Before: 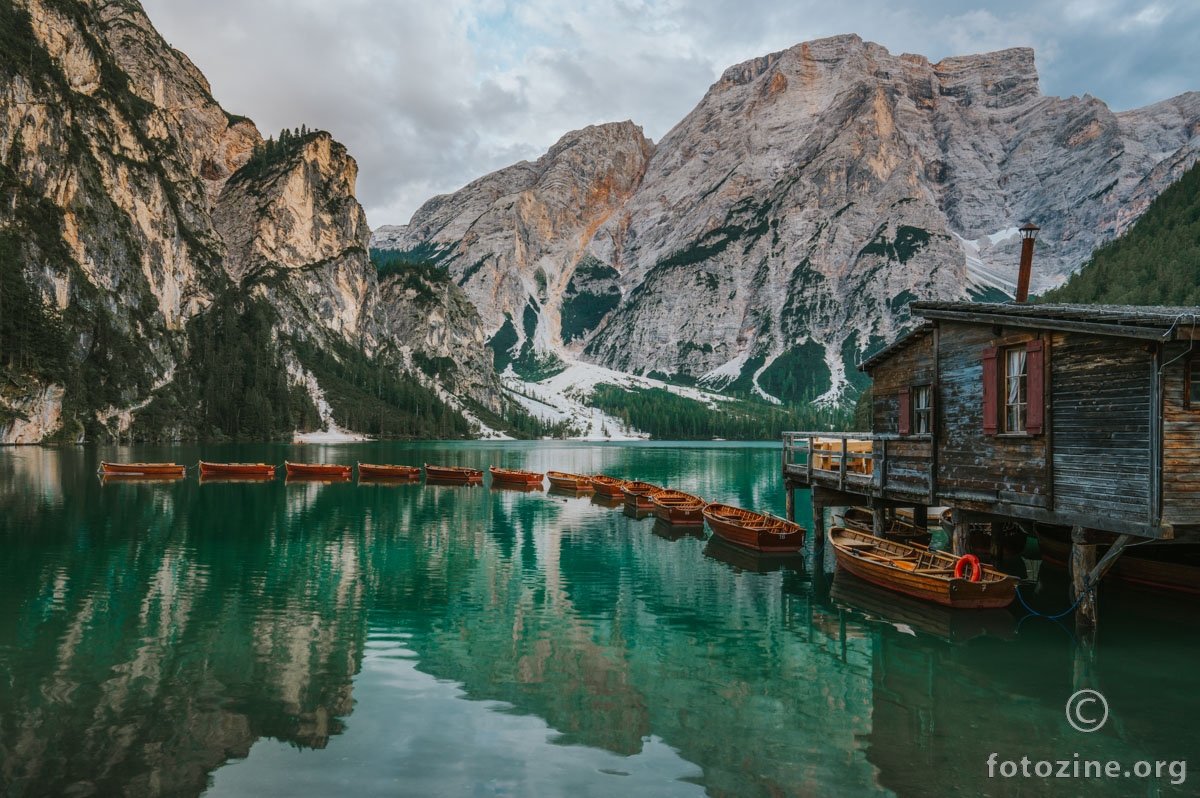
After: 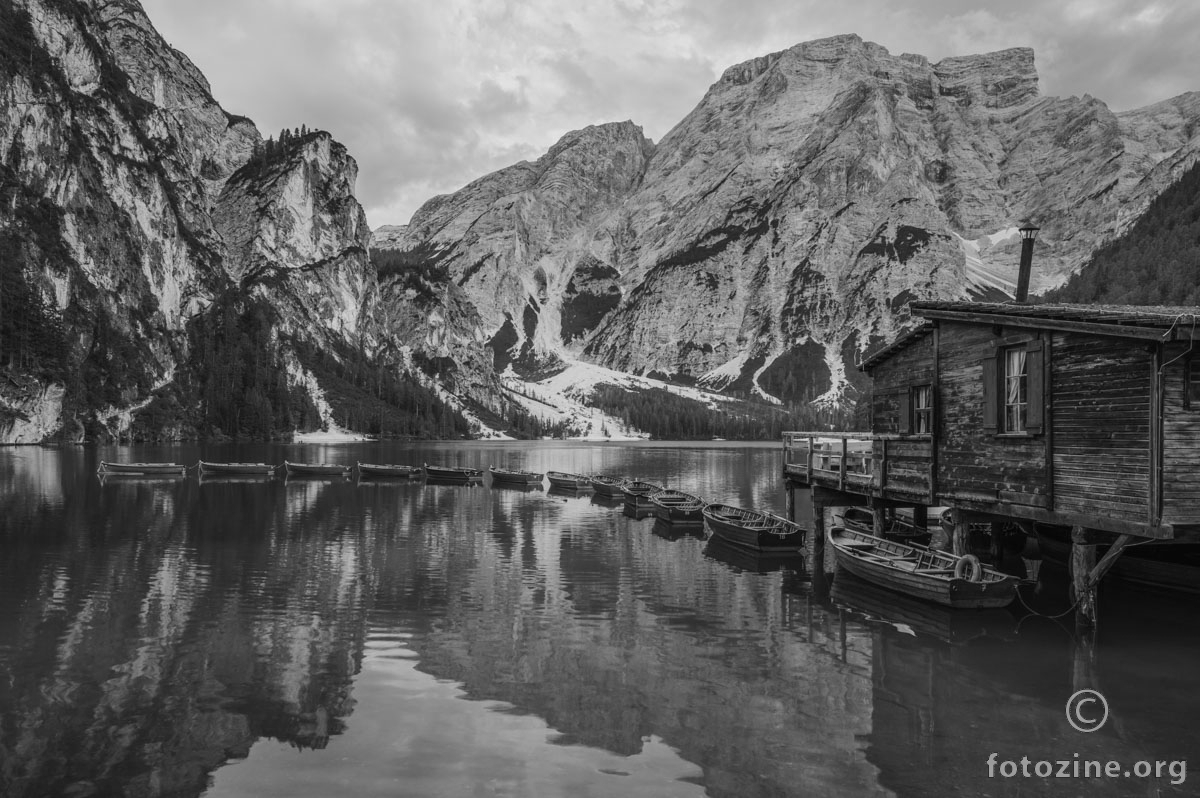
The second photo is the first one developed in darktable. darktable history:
monochrome: on, module defaults
color correction: highlights a* 12.23, highlights b* 5.41
